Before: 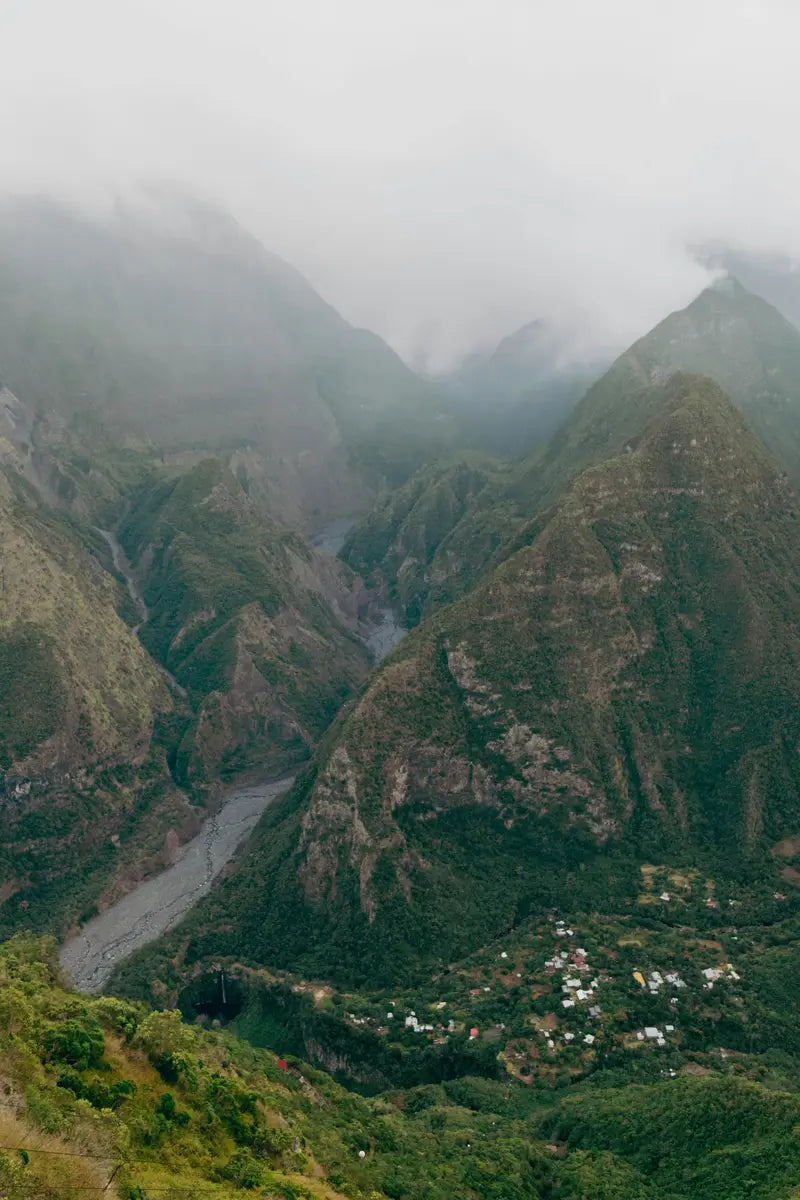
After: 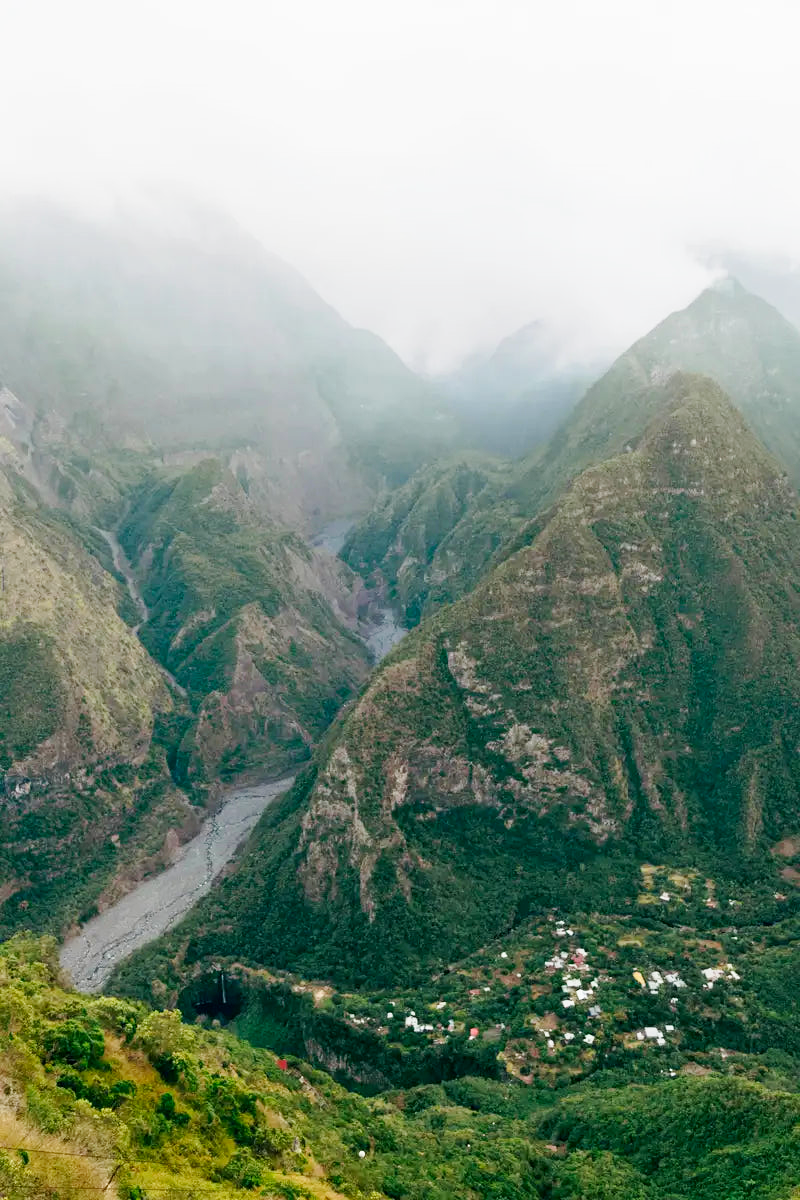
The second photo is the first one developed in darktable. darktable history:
base curve: curves: ch0 [(0, 0) (0.005, 0.002) (0.15, 0.3) (0.4, 0.7) (0.75, 0.95) (1, 1)], preserve colors none
exposure: compensate exposure bias true, compensate highlight preservation false
